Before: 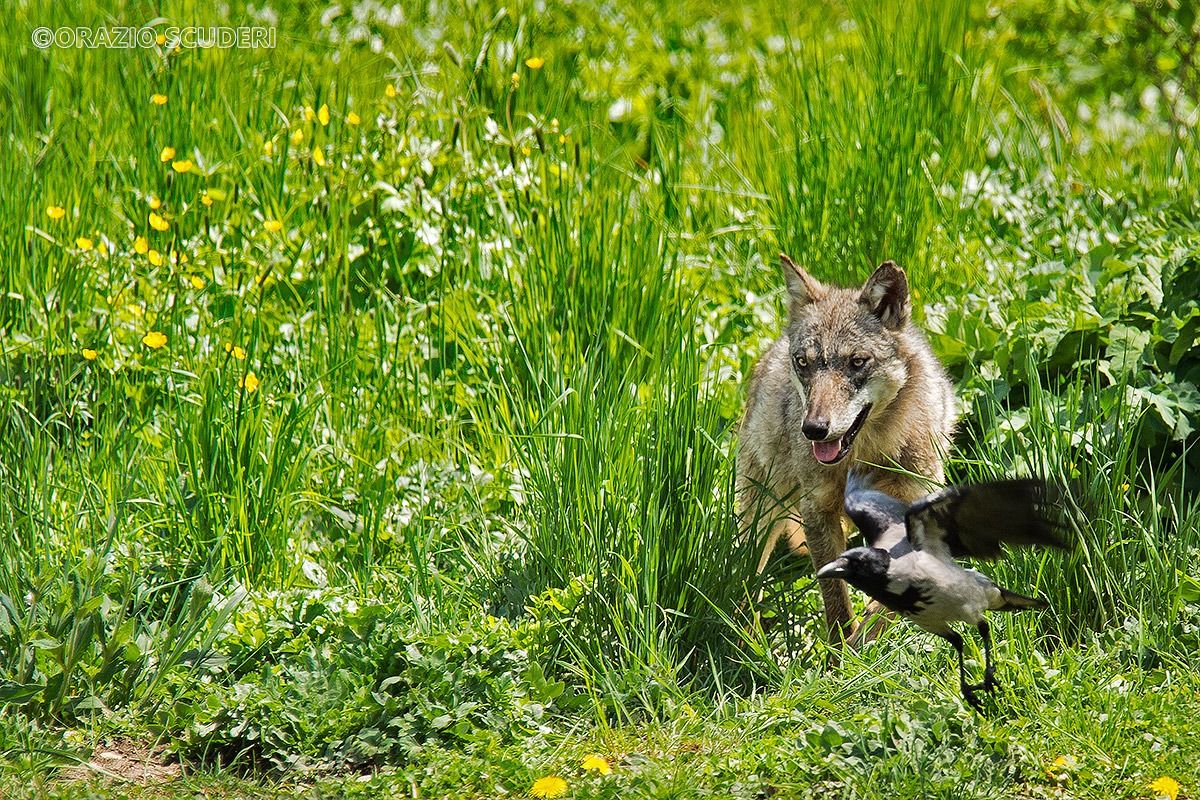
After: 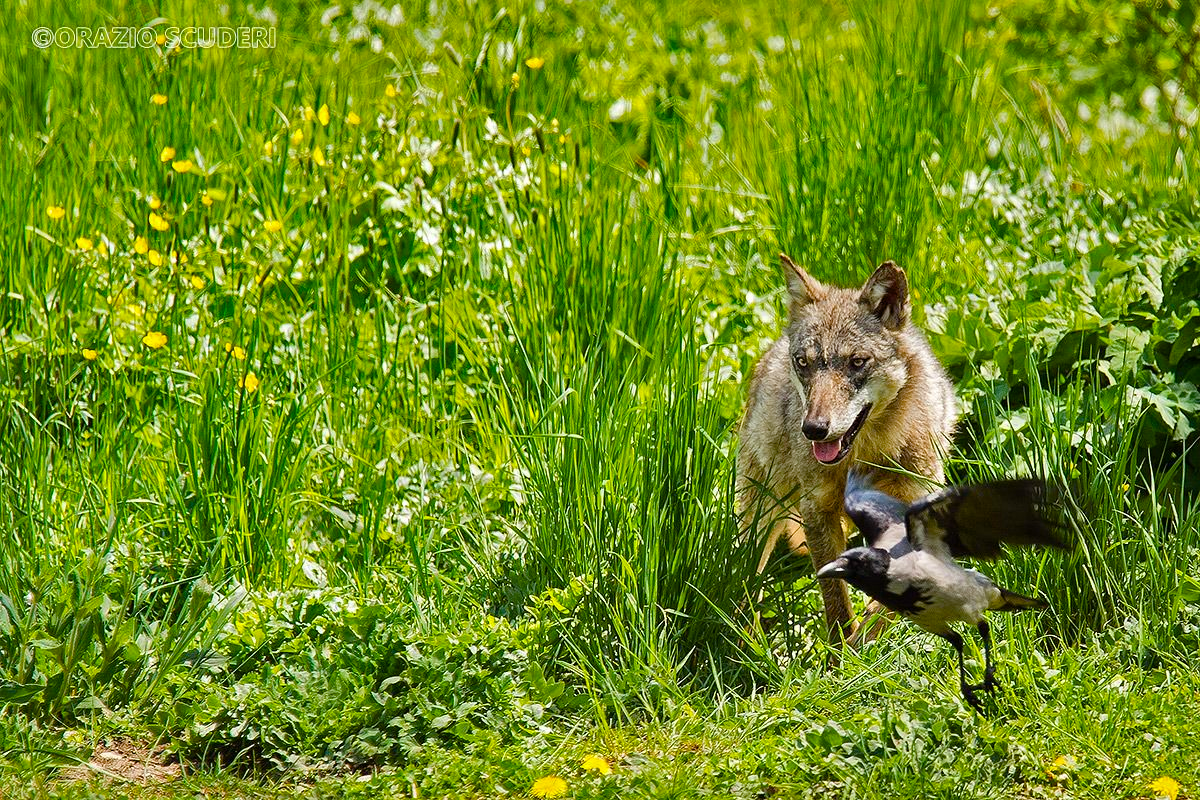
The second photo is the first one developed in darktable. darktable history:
color balance rgb: power › chroma 0.318%, power › hue 23.51°, linear chroma grading › global chroma 8.196%, perceptual saturation grading › global saturation 20%, perceptual saturation grading › highlights -24.749%, perceptual saturation grading › shadows 23.972%, global vibrance 20%
